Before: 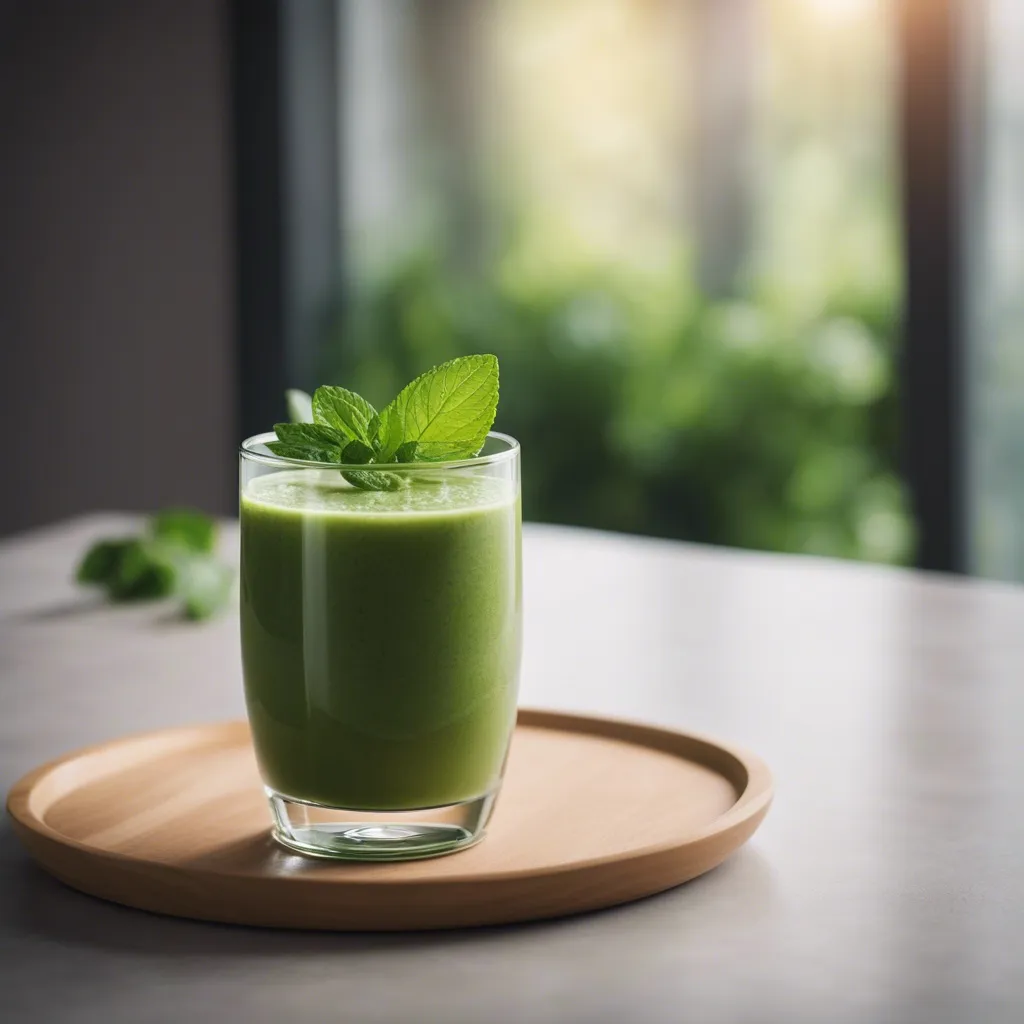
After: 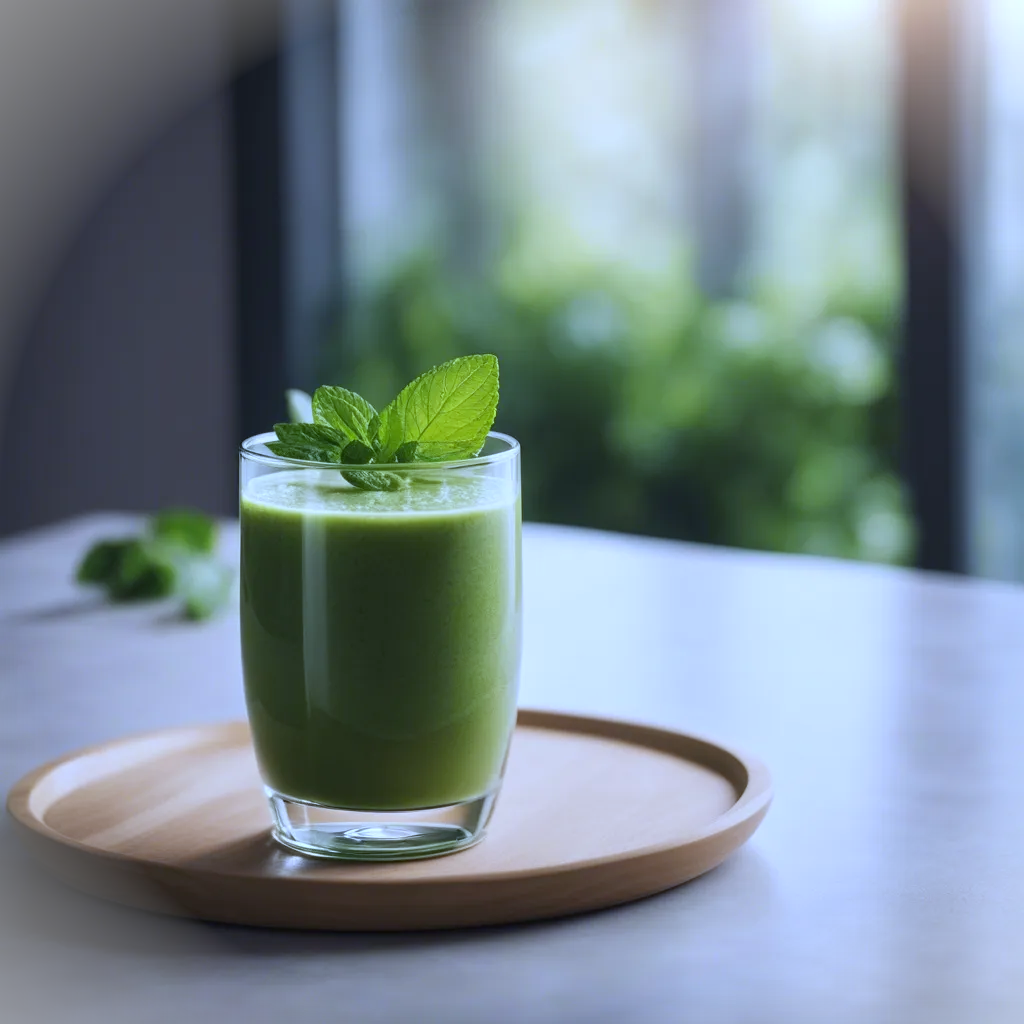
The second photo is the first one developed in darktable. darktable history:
white balance: red 0.871, blue 1.249
vignetting: fall-off start 100%, brightness 0.3, saturation 0
